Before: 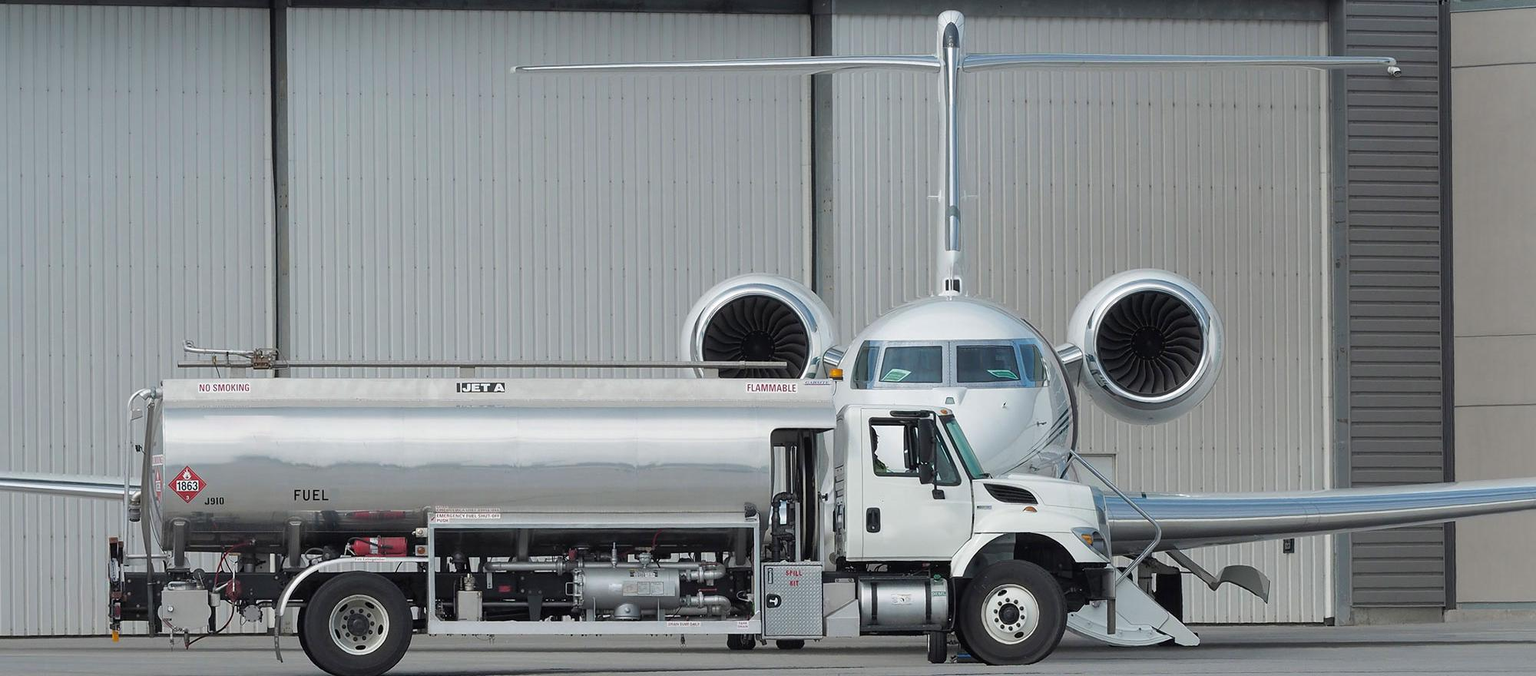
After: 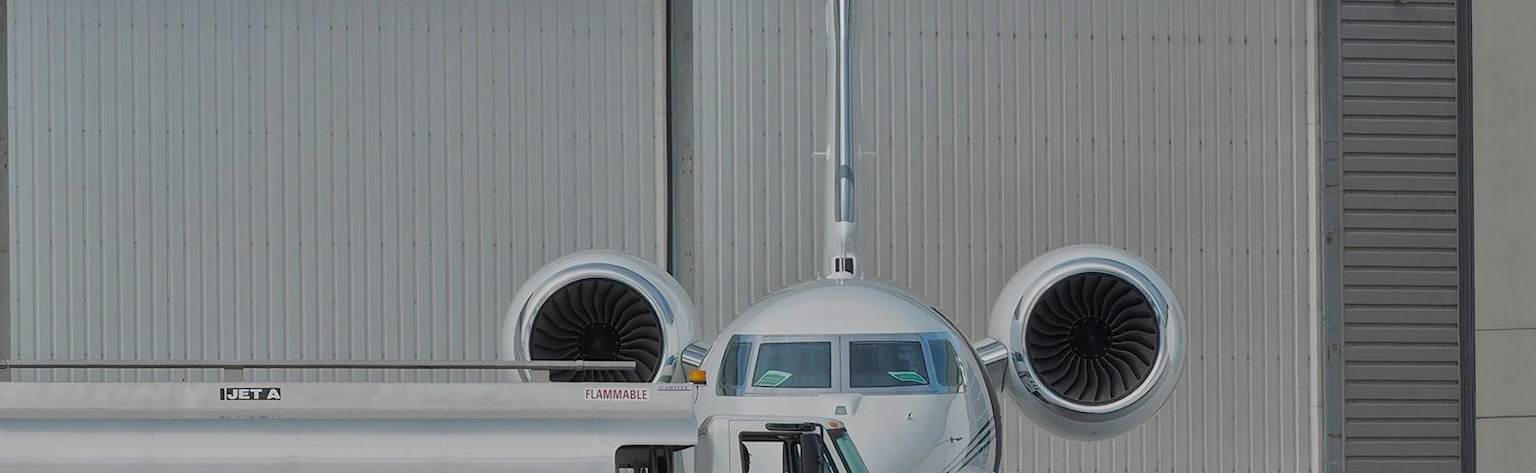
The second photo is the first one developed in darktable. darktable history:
tone equalizer: -8 EV -0.002 EV, -7 EV 0.005 EV, -6 EV -0.008 EV, -5 EV 0.007 EV, -4 EV -0.042 EV, -3 EV -0.233 EV, -2 EV -0.662 EV, -1 EV -0.983 EV, +0 EV -0.969 EV, smoothing diameter 2%, edges refinement/feathering 20, mask exposure compensation -1.57 EV, filter diffusion 5
crop: left 18.38%, top 11.092%, right 2.134%, bottom 33.217%
